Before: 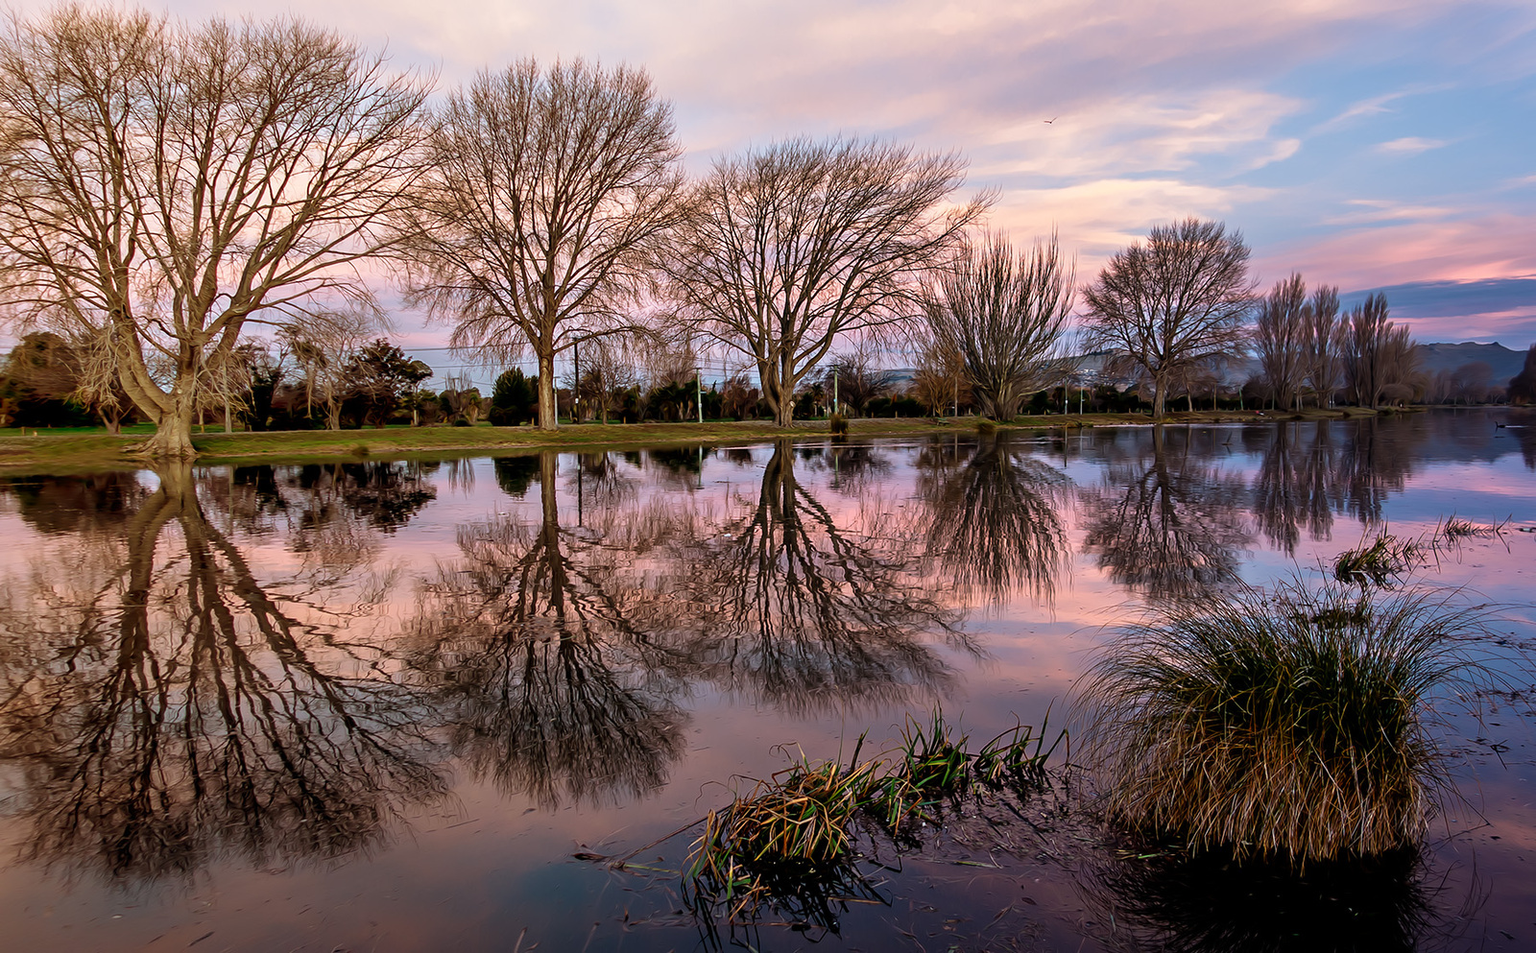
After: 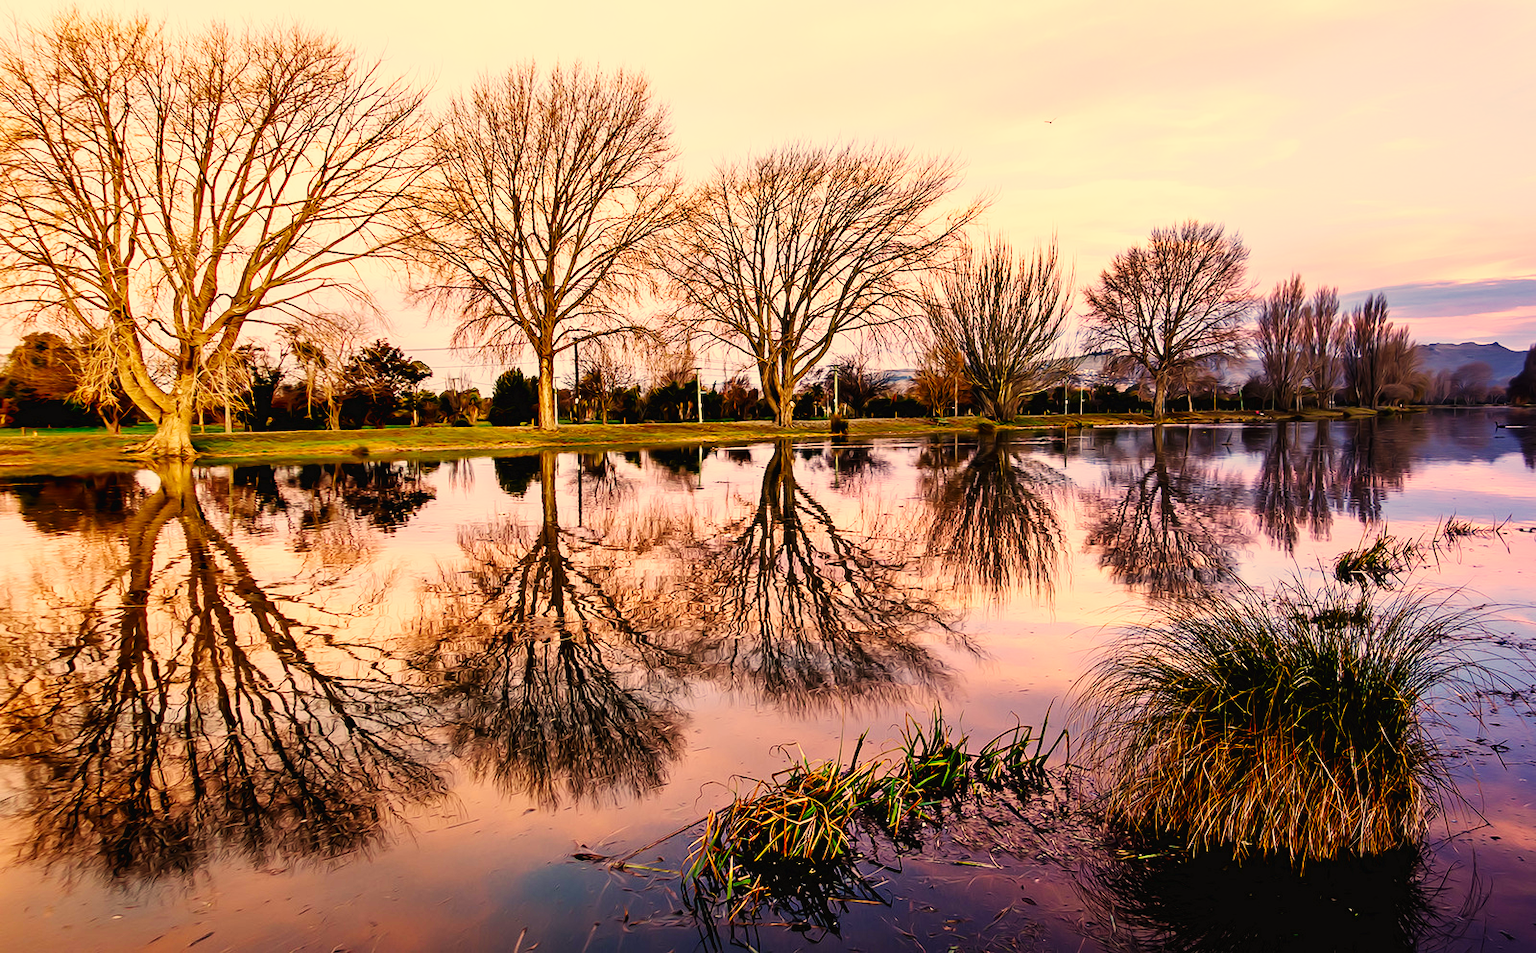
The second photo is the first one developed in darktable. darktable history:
color correction: highlights a* 14.82, highlights b* 31.15
base curve: curves: ch0 [(0, 0.003) (0.001, 0.002) (0.006, 0.004) (0.02, 0.022) (0.048, 0.086) (0.094, 0.234) (0.162, 0.431) (0.258, 0.629) (0.385, 0.8) (0.548, 0.918) (0.751, 0.988) (1, 1)], preserve colors none
